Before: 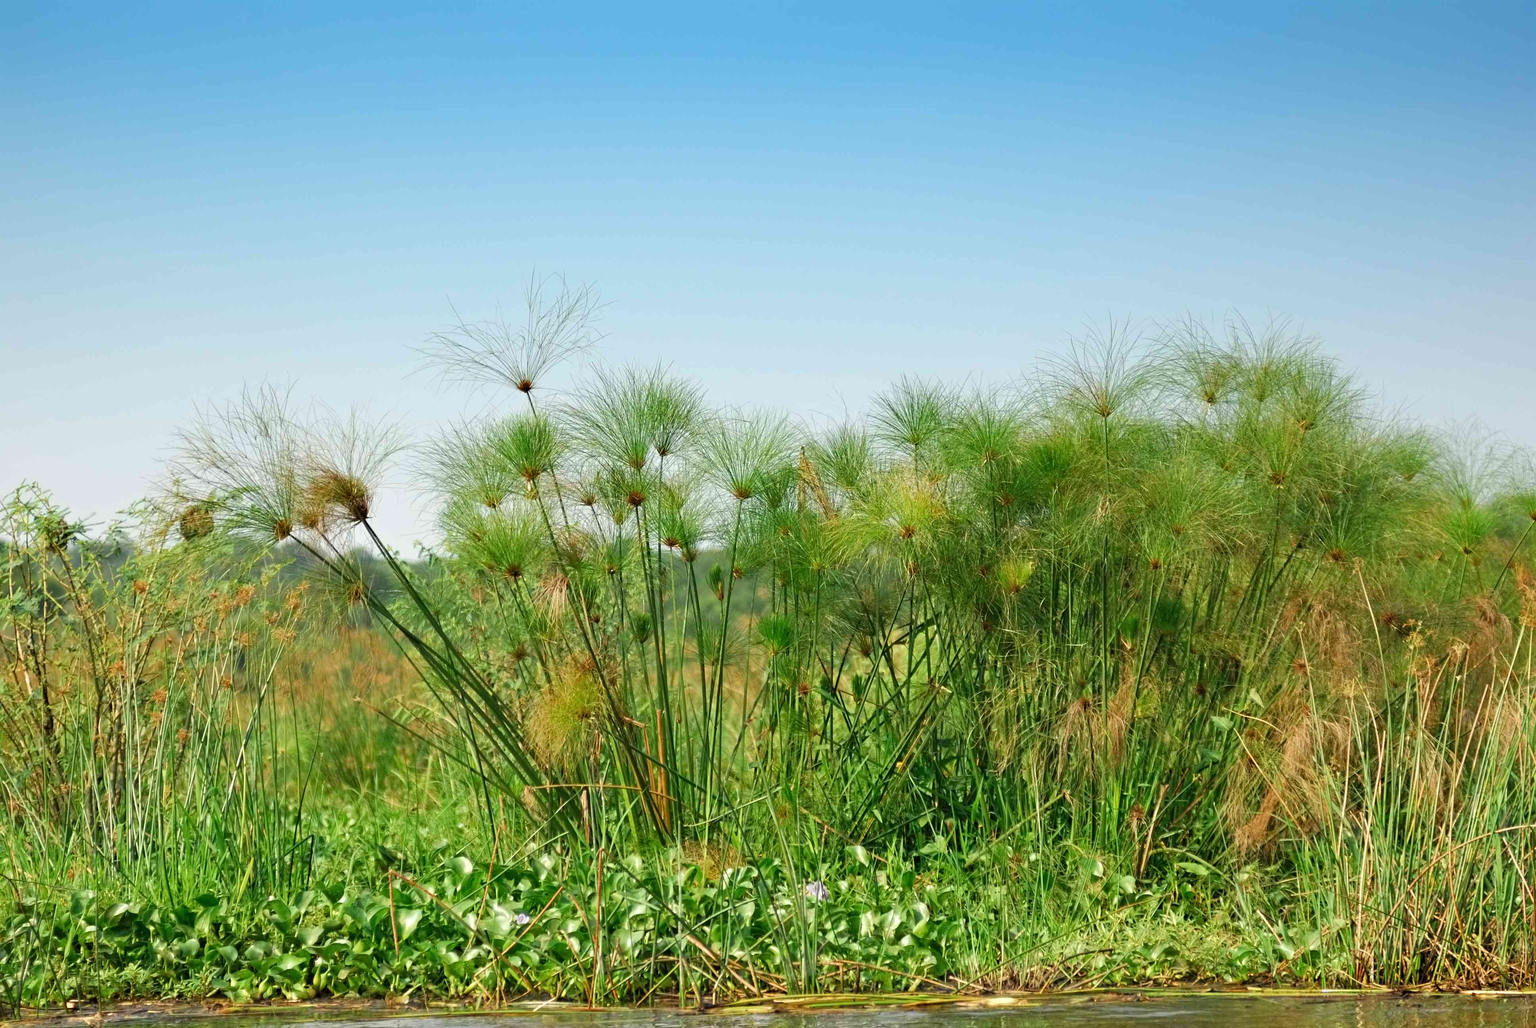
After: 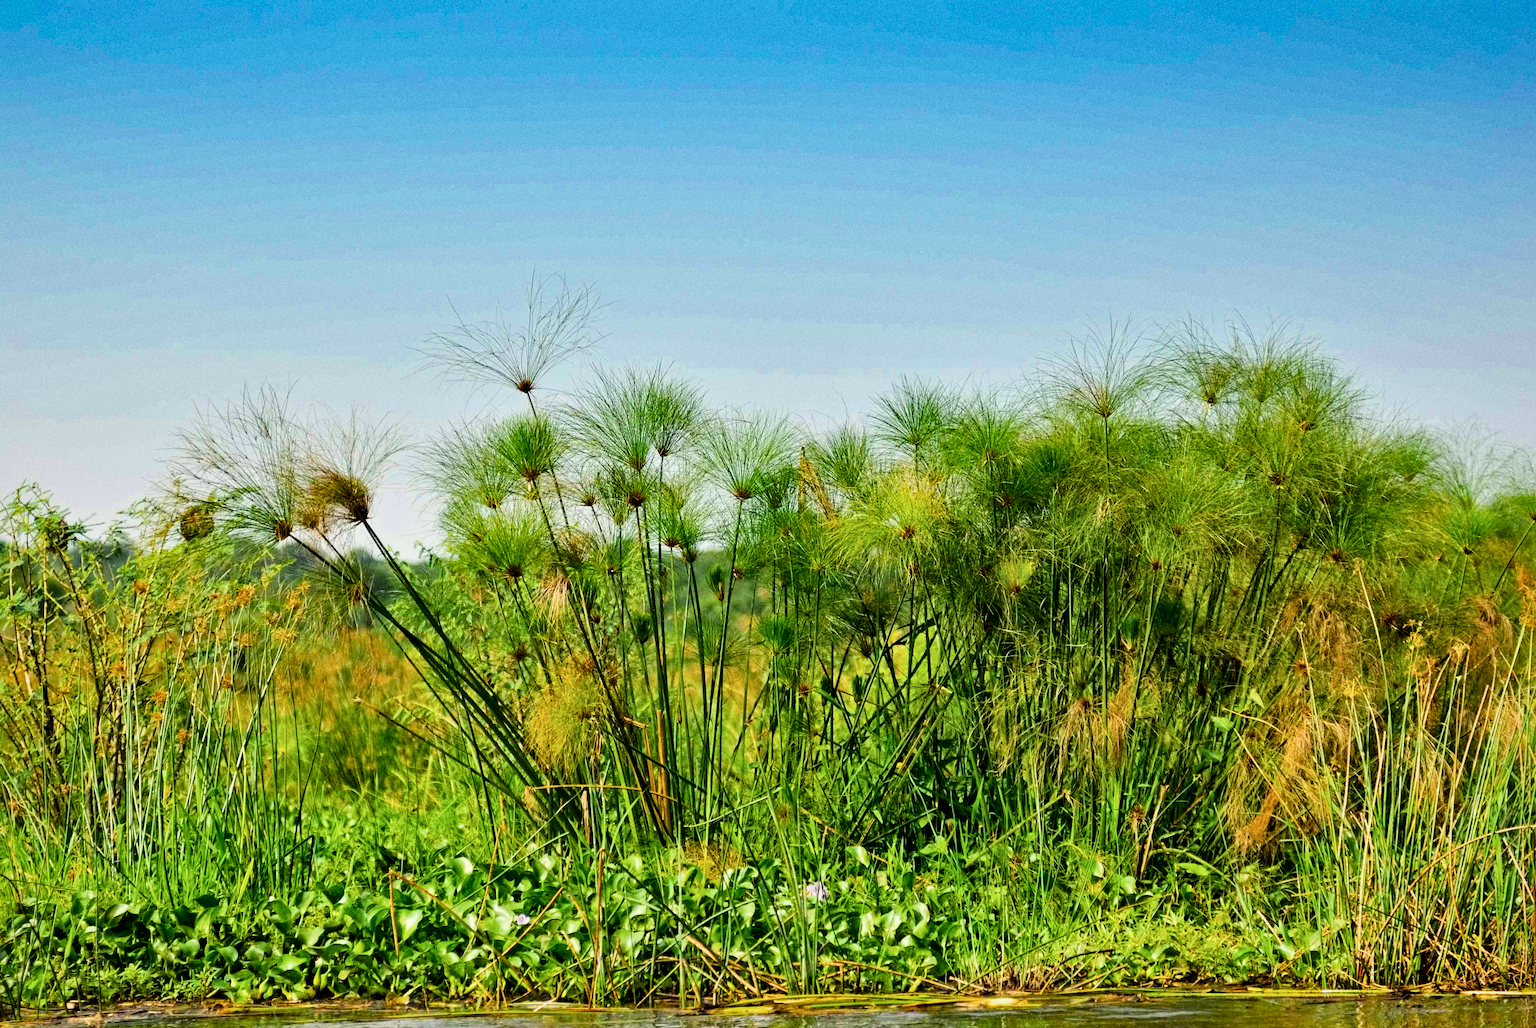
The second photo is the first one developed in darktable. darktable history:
haze removal: compatibility mode true, adaptive false
local contrast: mode bilateral grid, contrast 100, coarseness 100, detail 165%, midtone range 0.2
filmic rgb: black relative exposure -7.5 EV, white relative exposure 5 EV, hardness 3.31, contrast 1.3, contrast in shadows safe
grain: on, module defaults
color balance rgb: perceptual saturation grading › global saturation 25%, global vibrance 20%
